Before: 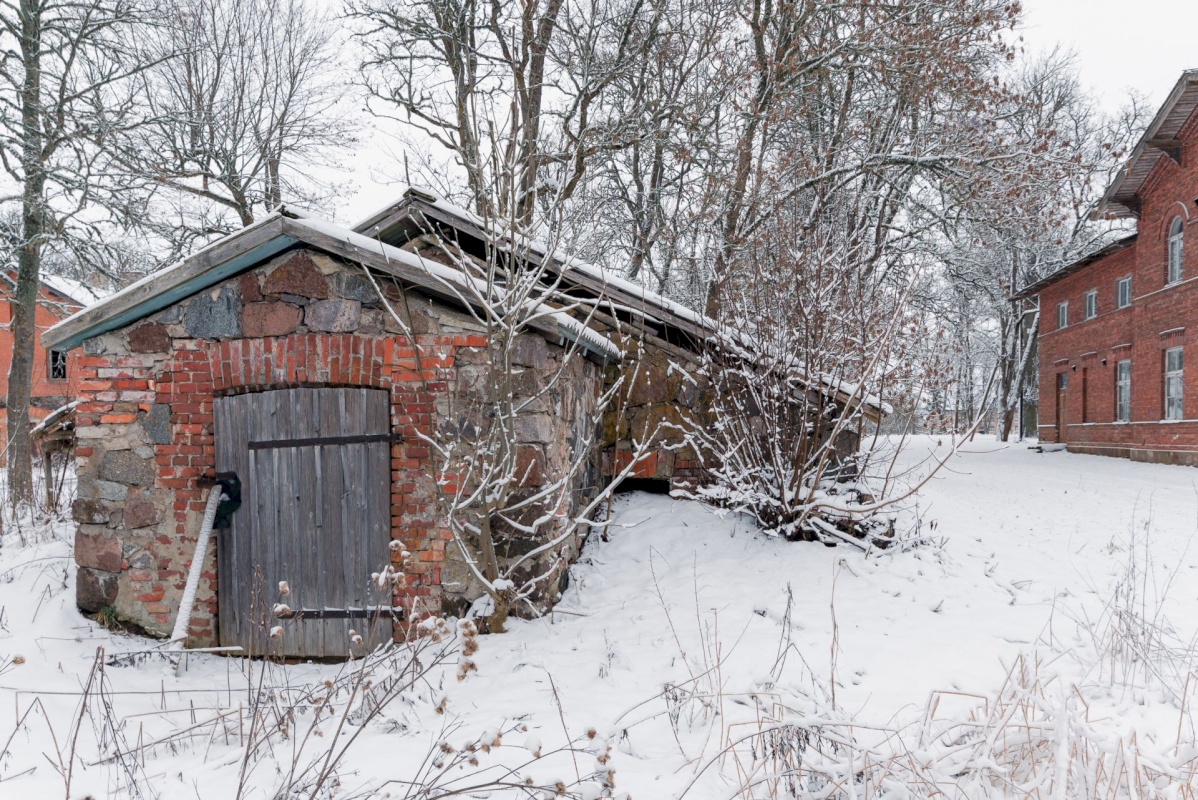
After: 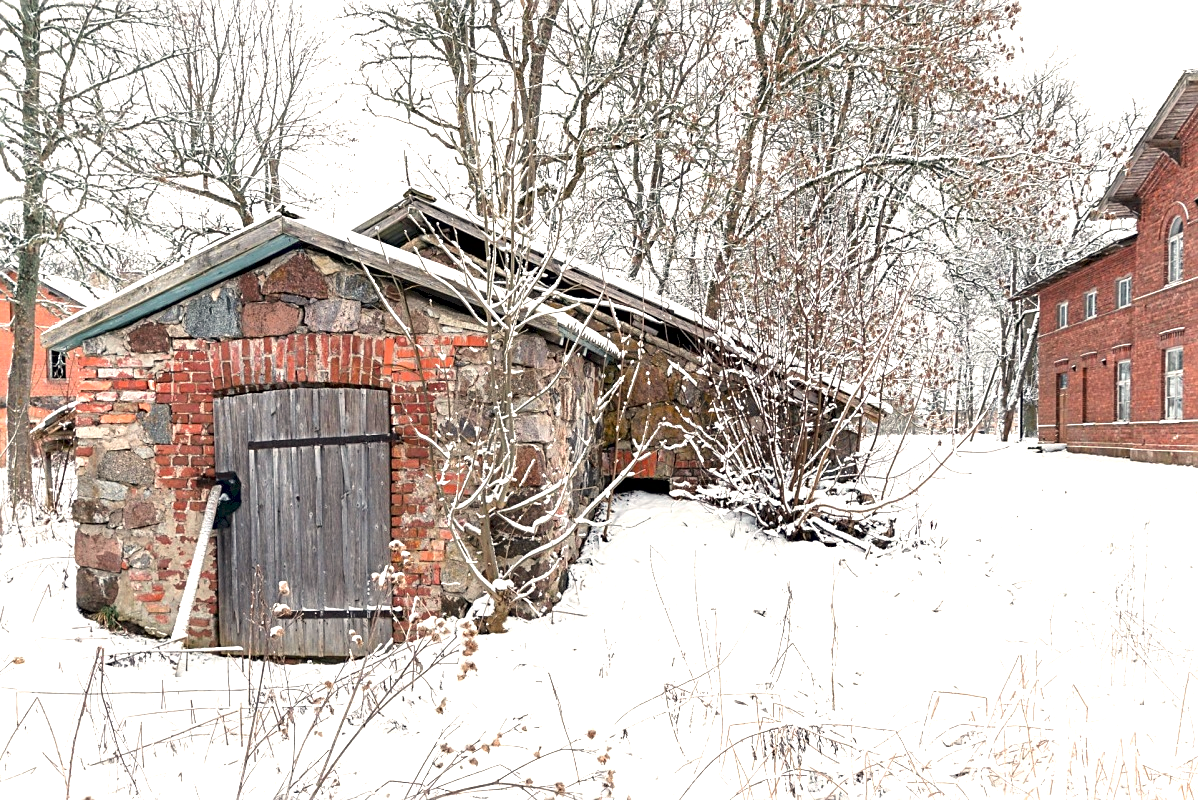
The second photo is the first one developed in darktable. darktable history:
white balance: red 1.045, blue 0.932
local contrast: mode bilateral grid, contrast 20, coarseness 100, detail 150%, midtone range 0.2
sharpen: on, module defaults
exposure: black level correction 0, exposure 0.95 EV, compensate exposure bias true, compensate highlight preservation false
